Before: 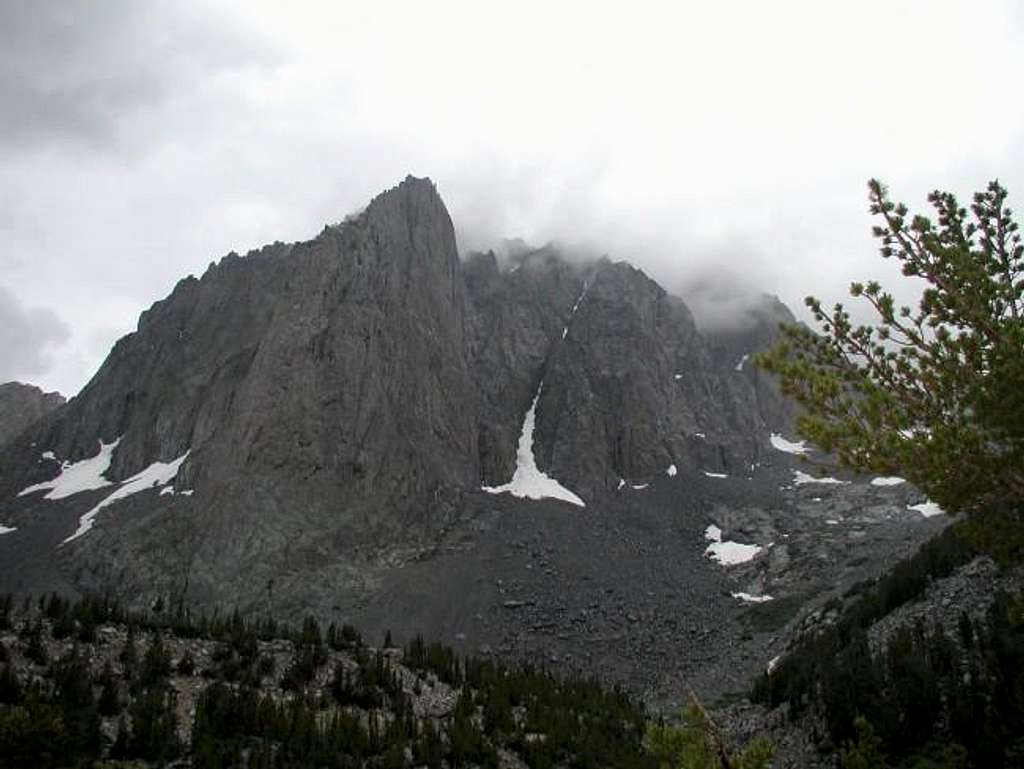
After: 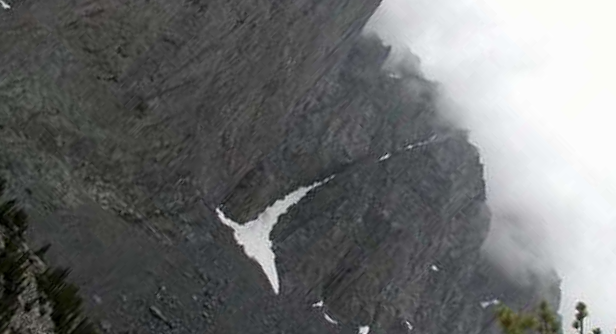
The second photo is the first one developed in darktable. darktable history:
crop and rotate: angle -44.78°, top 16.592%, right 0.832%, bottom 11.686%
